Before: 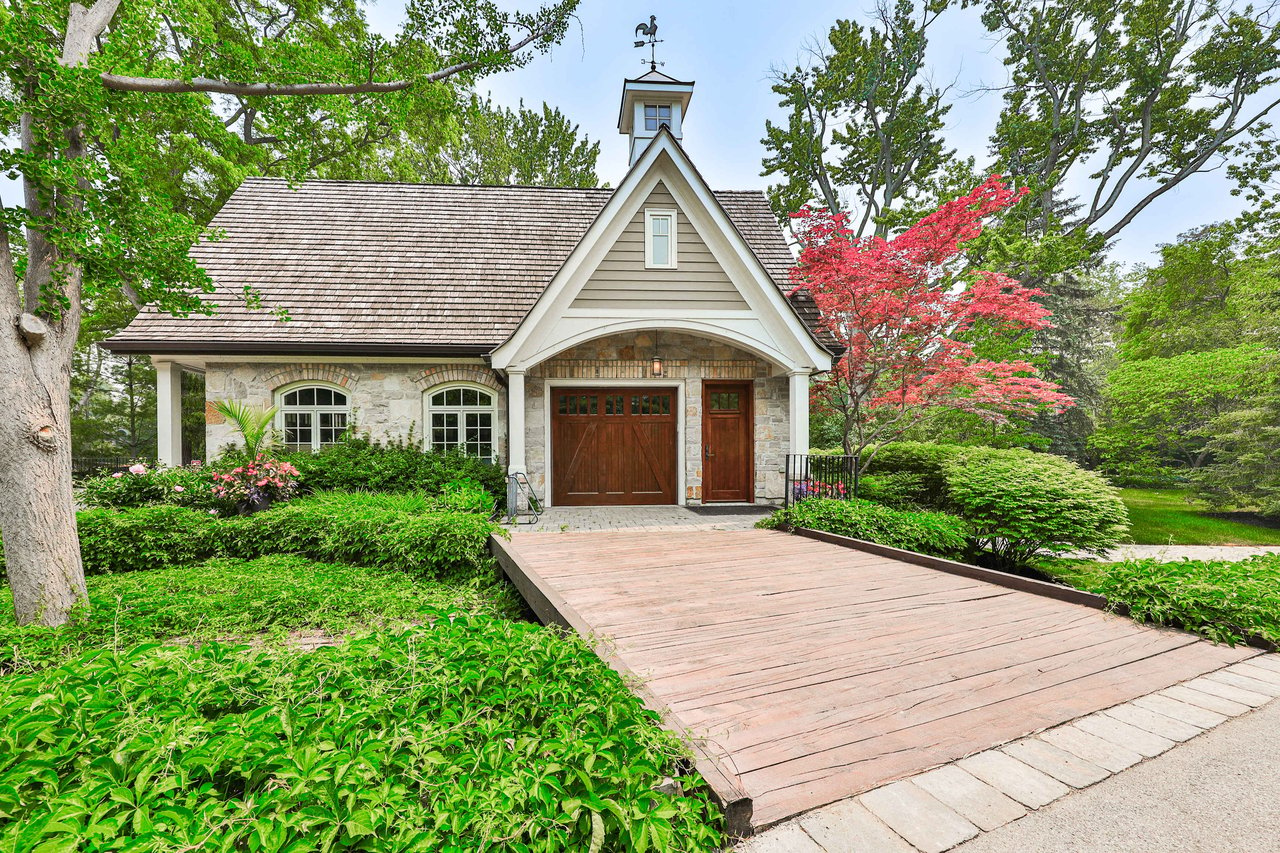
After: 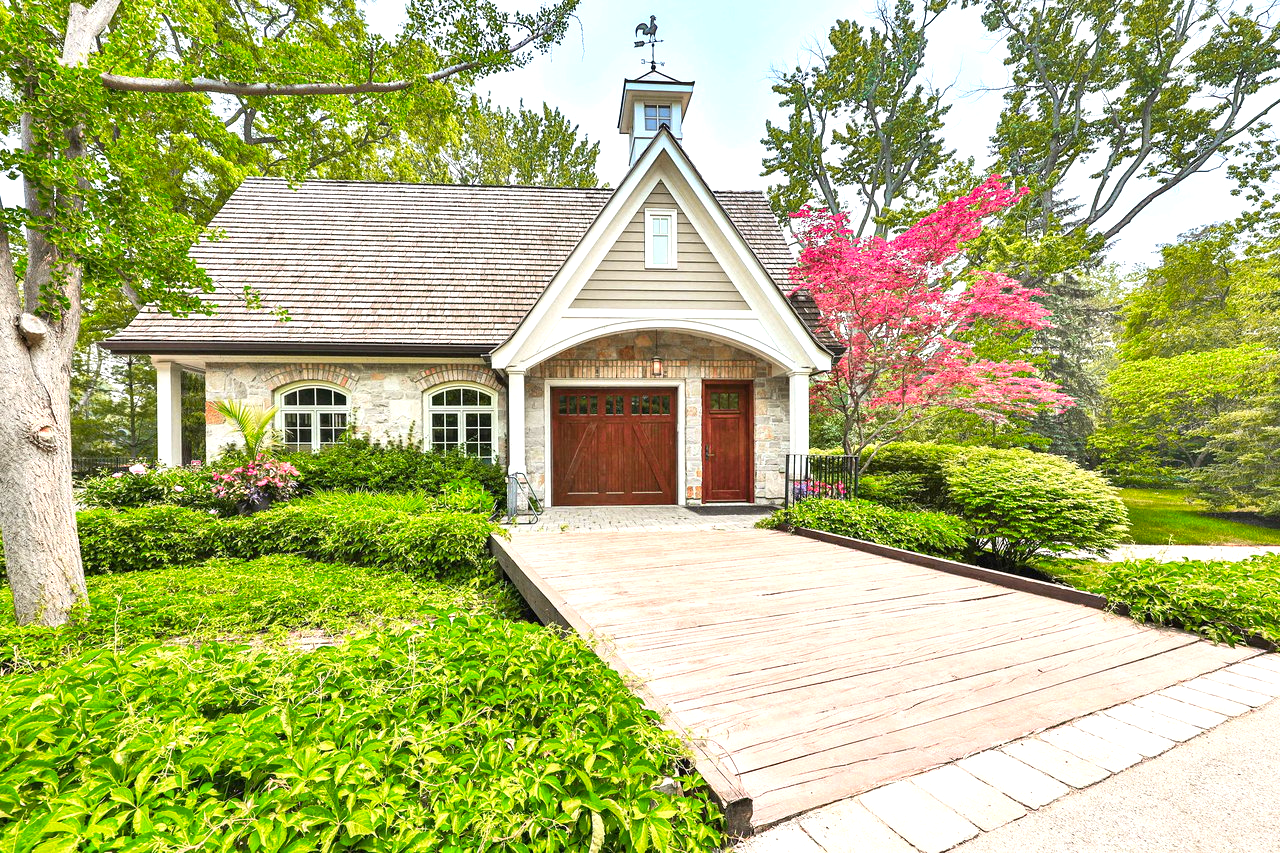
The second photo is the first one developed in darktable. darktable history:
color zones: curves: ch1 [(0.239, 0.552) (0.75, 0.5)]; ch2 [(0.25, 0.462) (0.749, 0.457)]
exposure: black level correction 0, exposure 0.698 EV, compensate exposure bias true, compensate highlight preservation false
